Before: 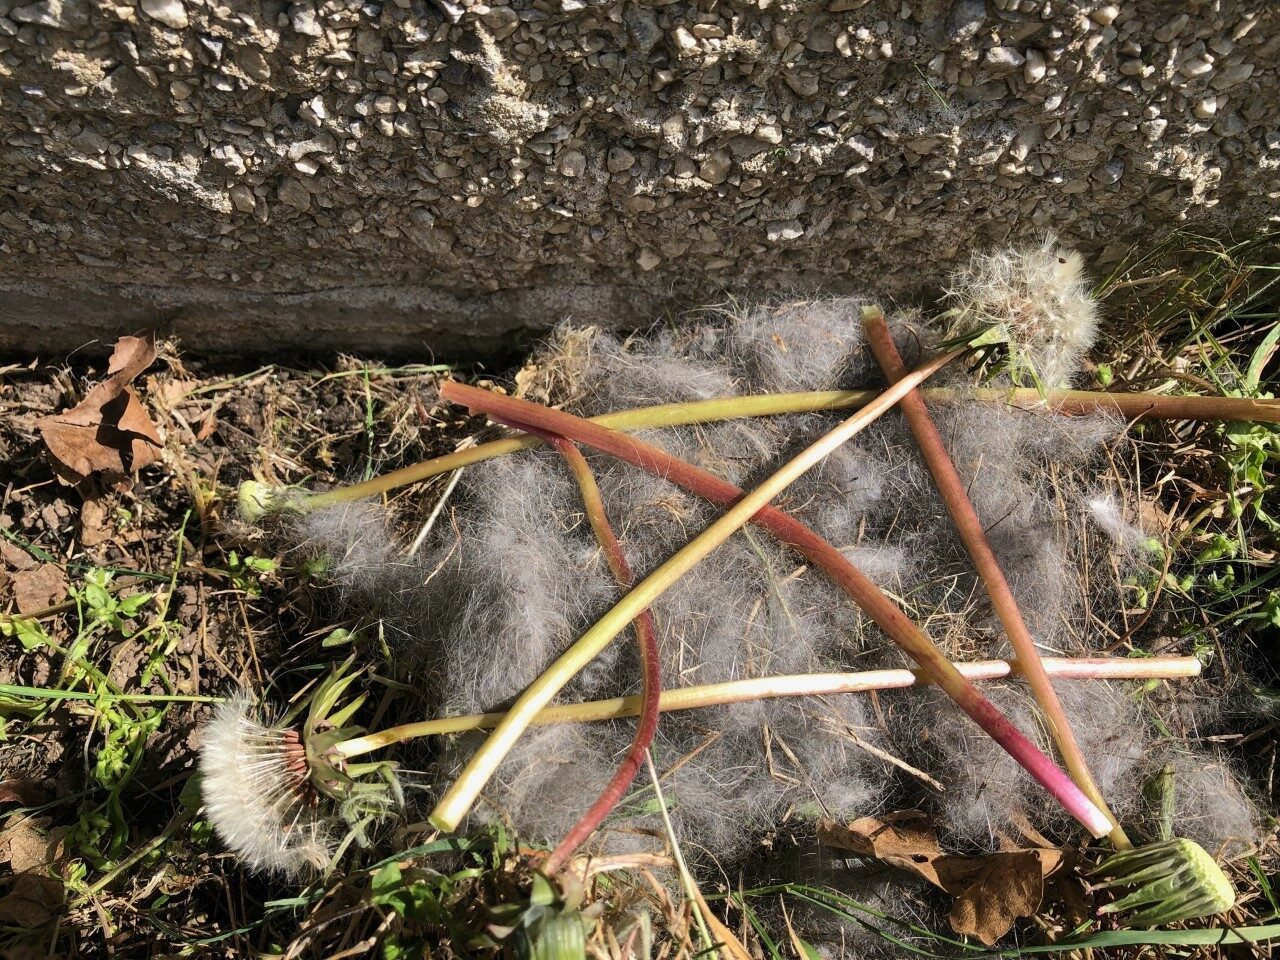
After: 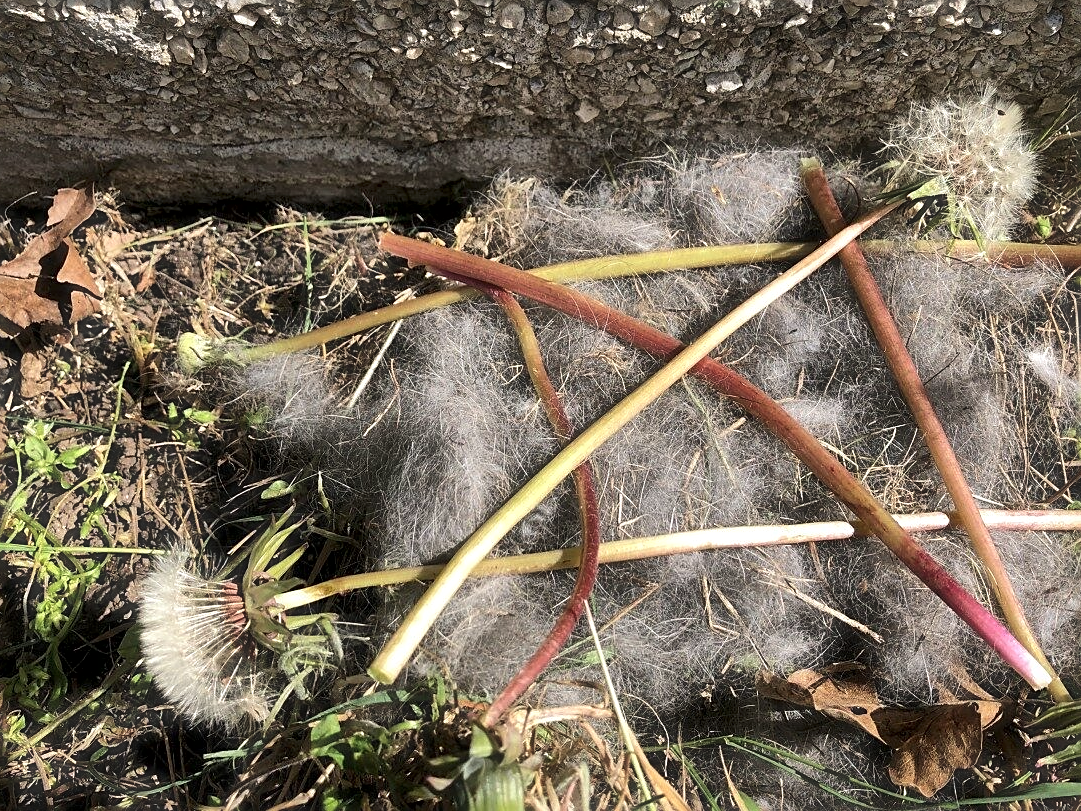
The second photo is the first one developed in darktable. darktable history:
sharpen: on, module defaults
local contrast: mode bilateral grid, contrast 20, coarseness 50, detail 161%, midtone range 0.2
shadows and highlights: shadows 4.1, highlights -17.6, soften with gaussian
crop and rotate: left 4.842%, top 15.51%, right 10.668%
haze removal: strength -0.1, adaptive false
